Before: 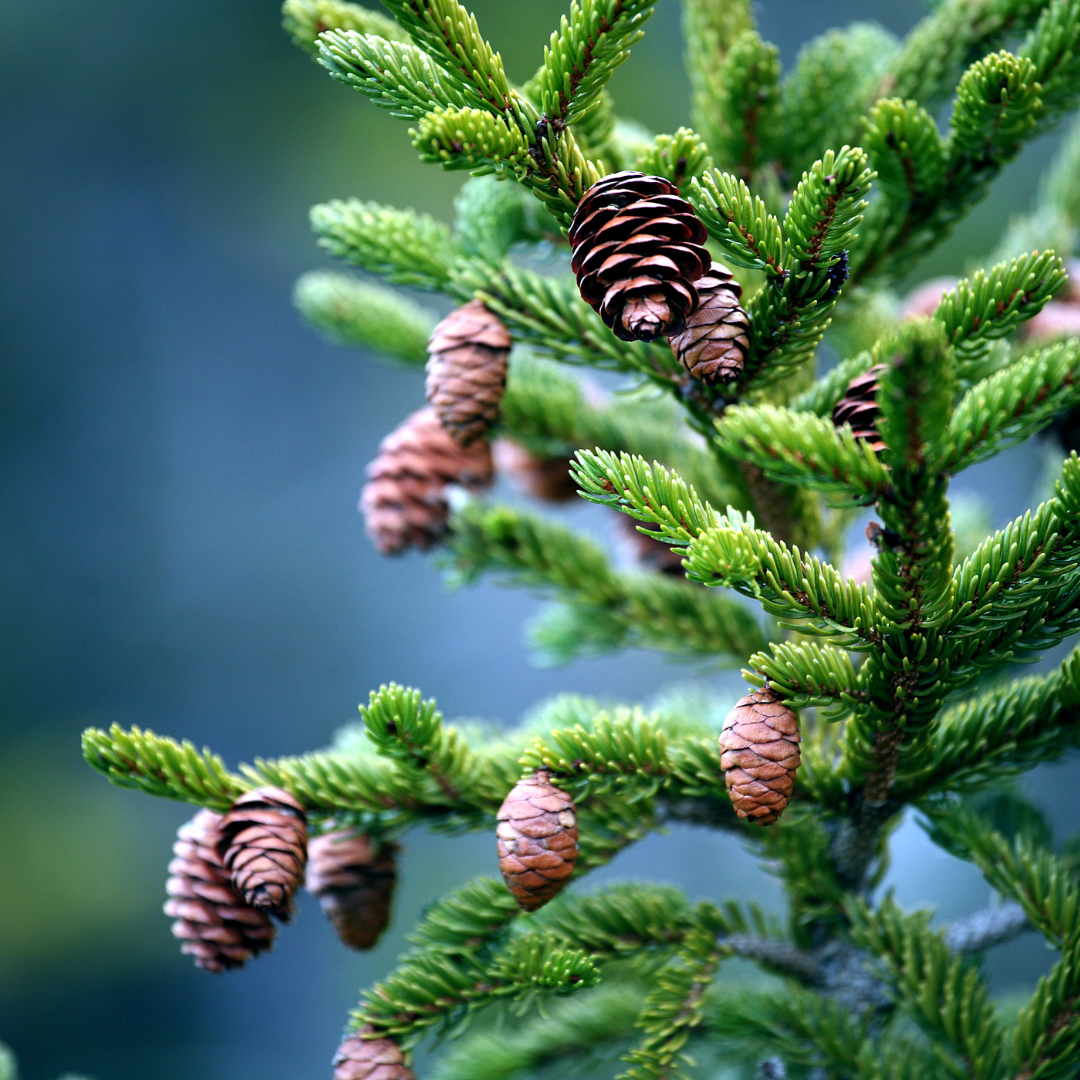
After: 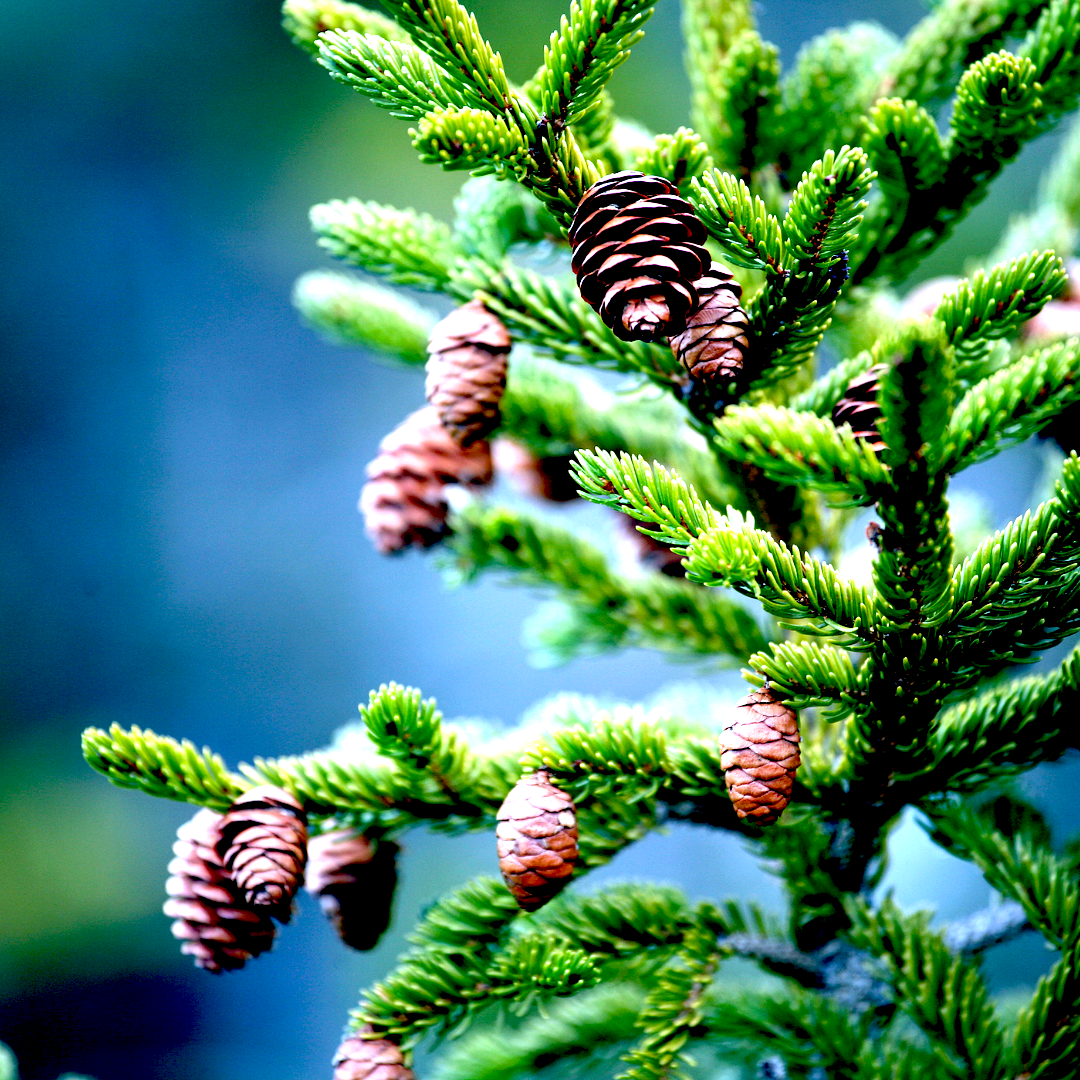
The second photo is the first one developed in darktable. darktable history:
exposure: black level correction 0.035, exposure 0.9 EV, compensate highlight preservation false
white balance: red 1.009, blue 1.027
